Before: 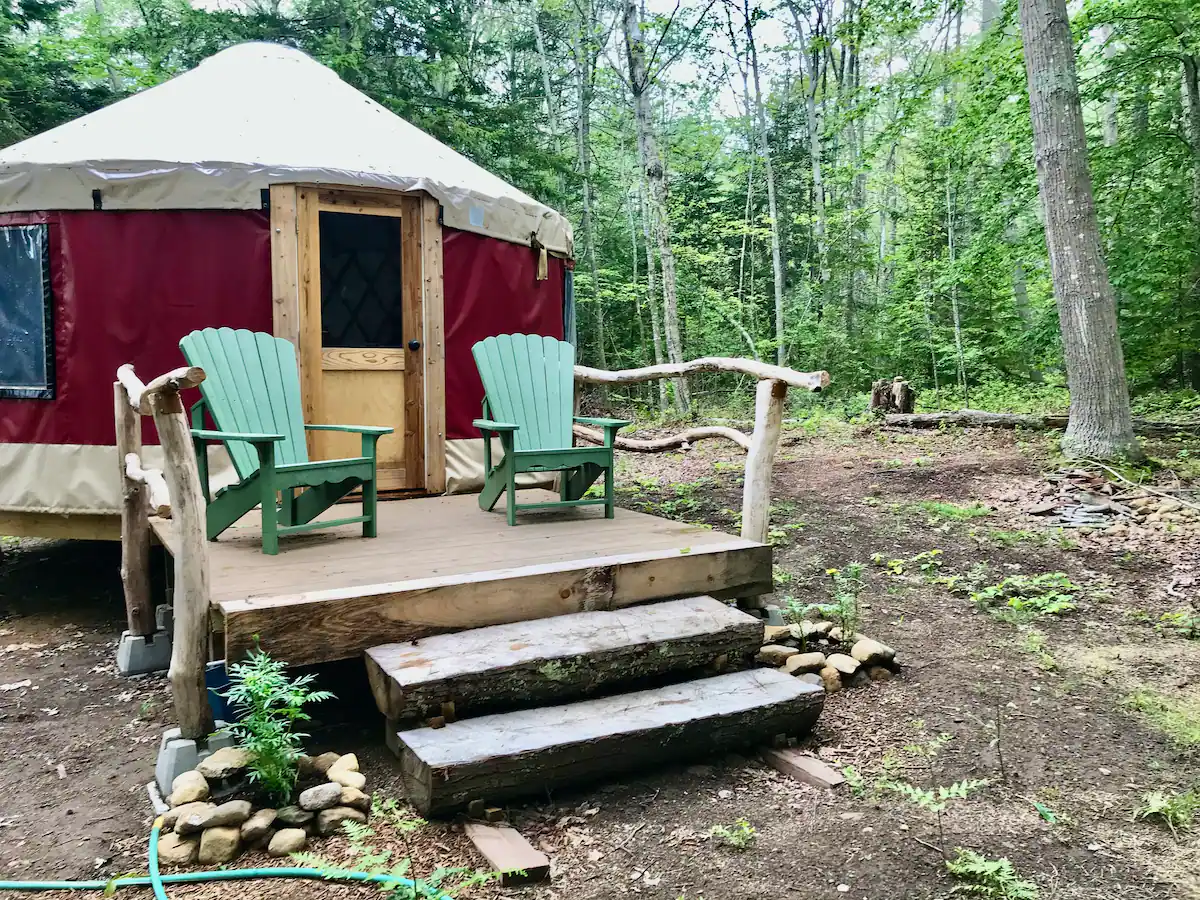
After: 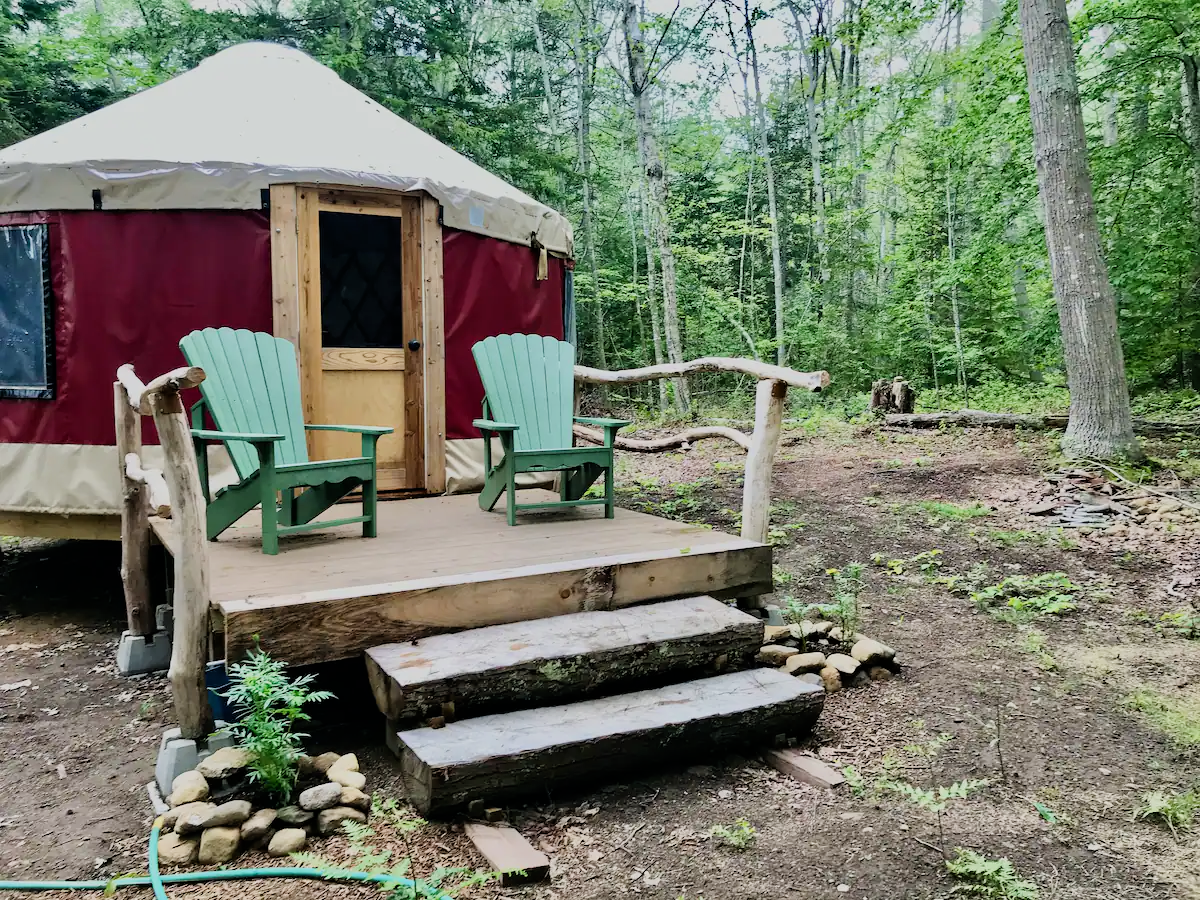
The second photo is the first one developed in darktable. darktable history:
exposure: compensate highlight preservation false
filmic rgb: white relative exposure 3.8 EV, hardness 4.35
